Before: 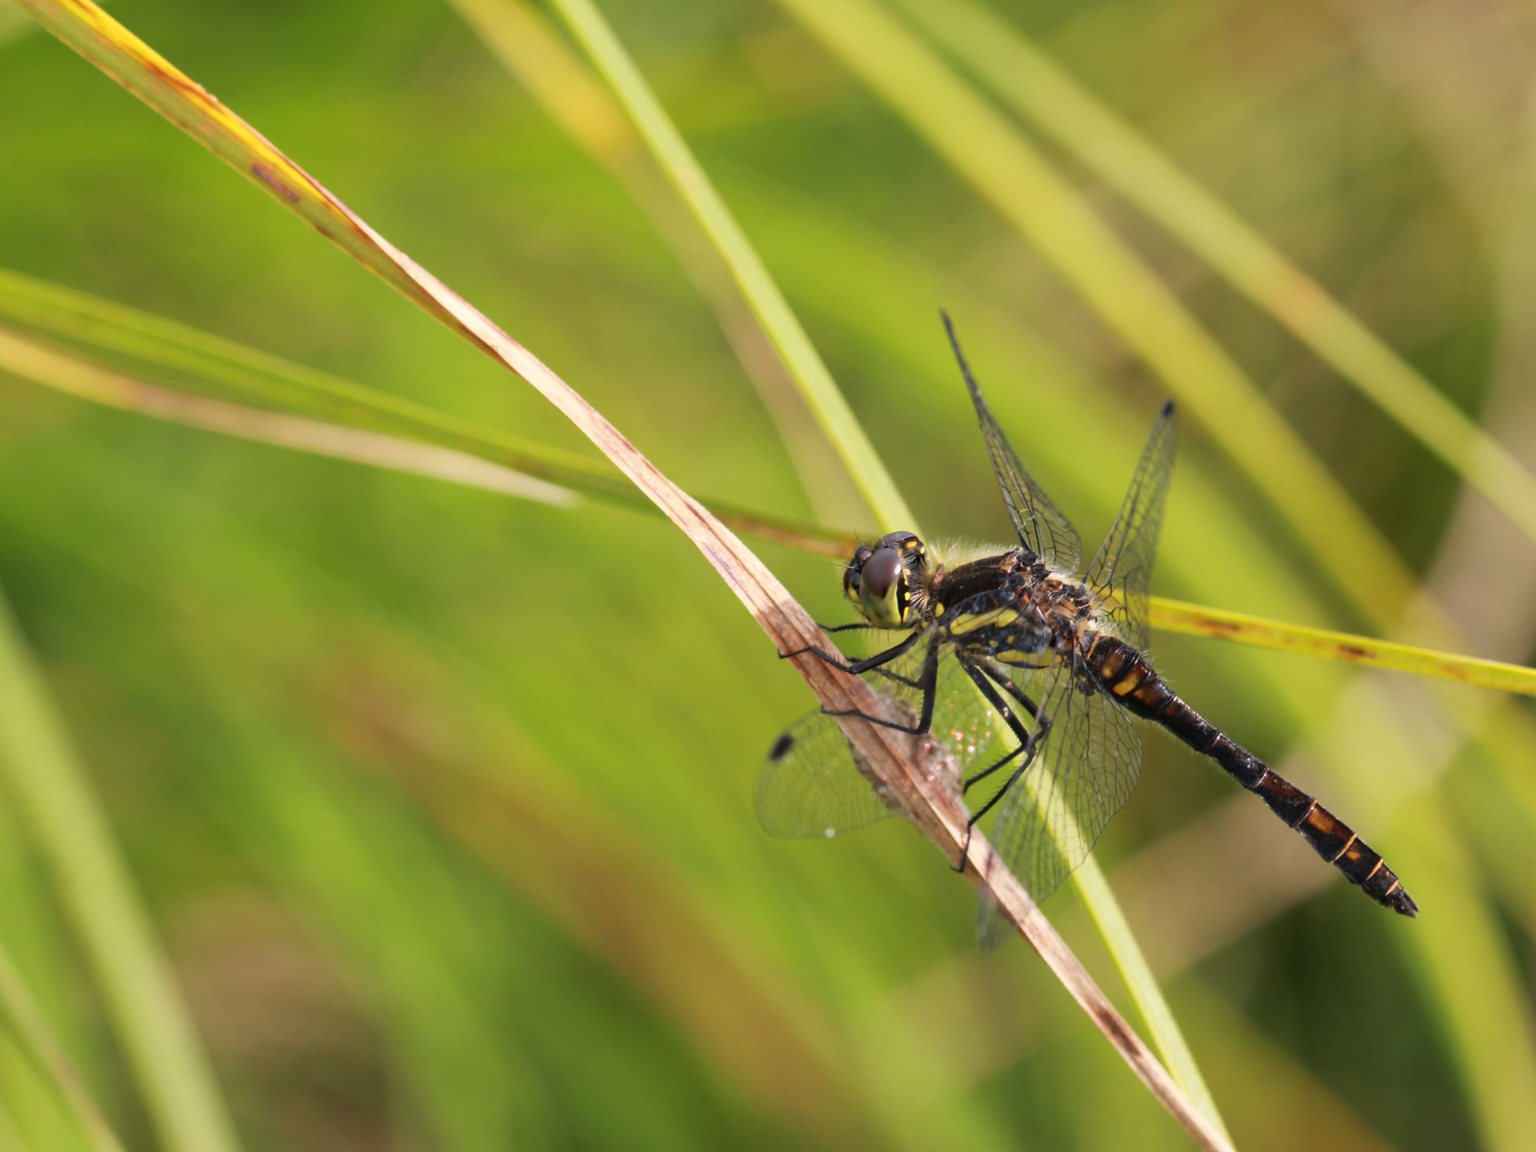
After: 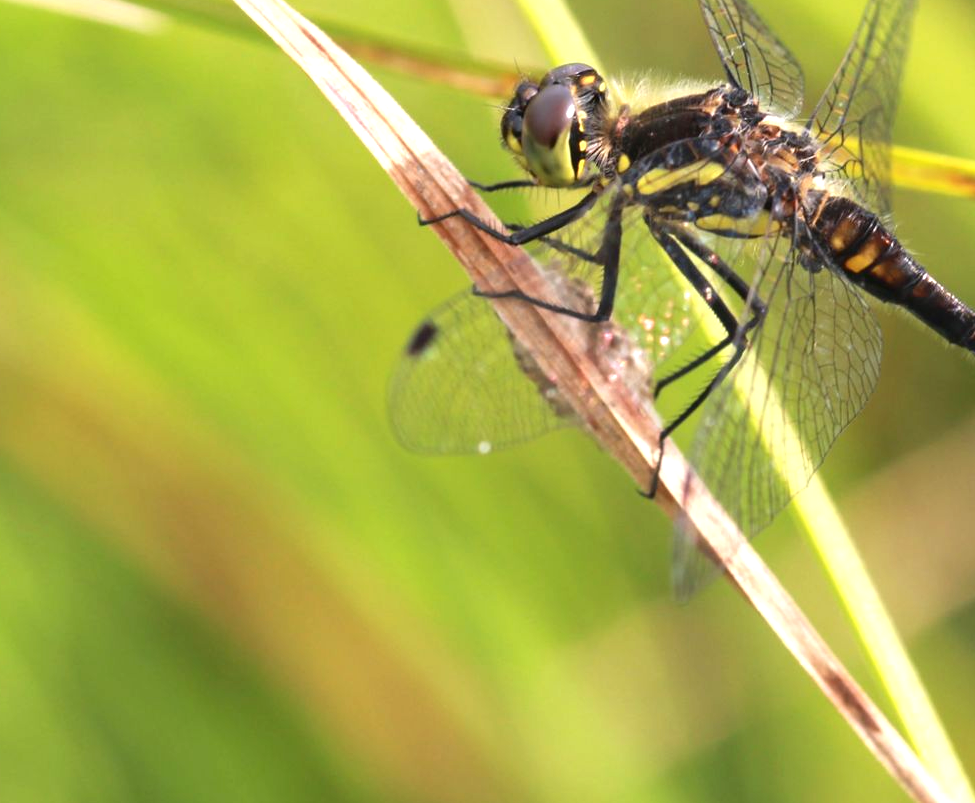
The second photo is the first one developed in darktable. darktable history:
exposure: black level correction 0, exposure 0.699 EV, compensate highlight preservation false
crop: left 29.366%, top 41.897%, right 20.851%, bottom 3.462%
